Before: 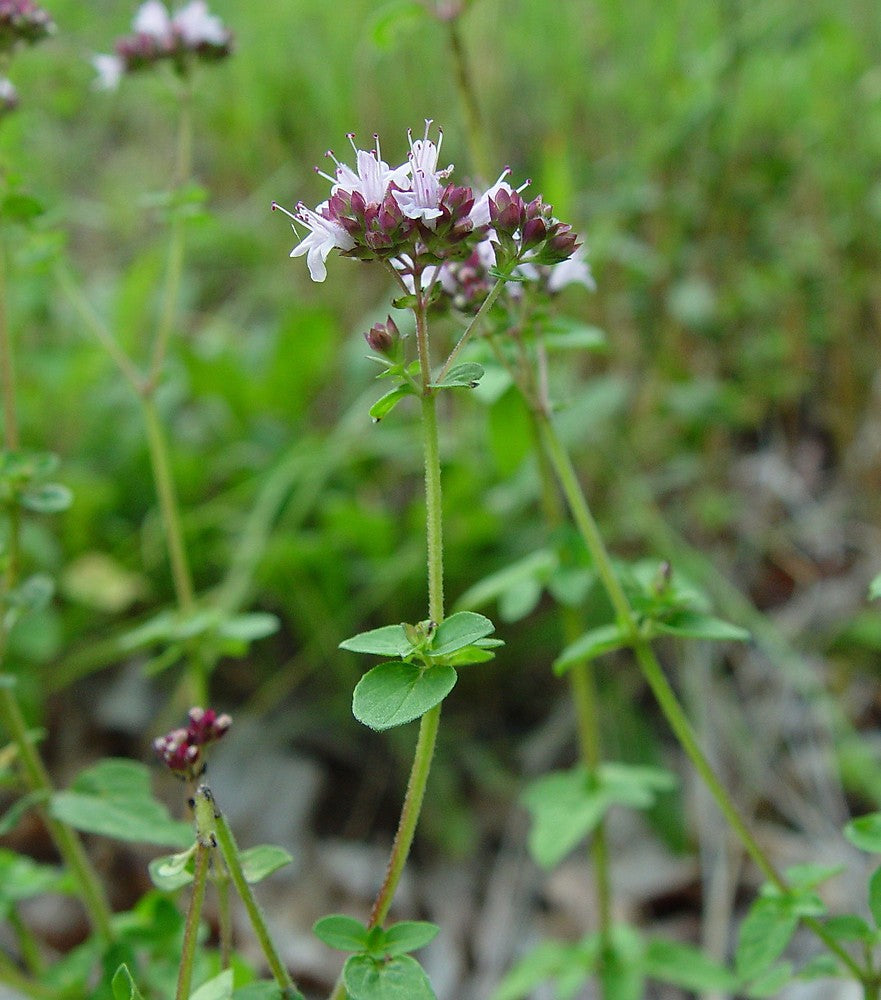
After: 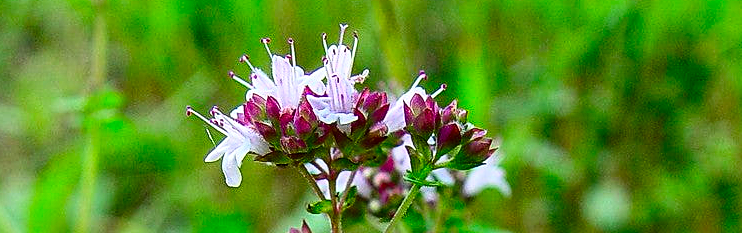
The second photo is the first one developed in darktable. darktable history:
contrast brightness saturation: contrast 0.258, brightness 0.022, saturation 0.876
crop and rotate: left 9.704%, top 9.534%, right 5.99%, bottom 67.119%
sharpen: on, module defaults
local contrast: on, module defaults
